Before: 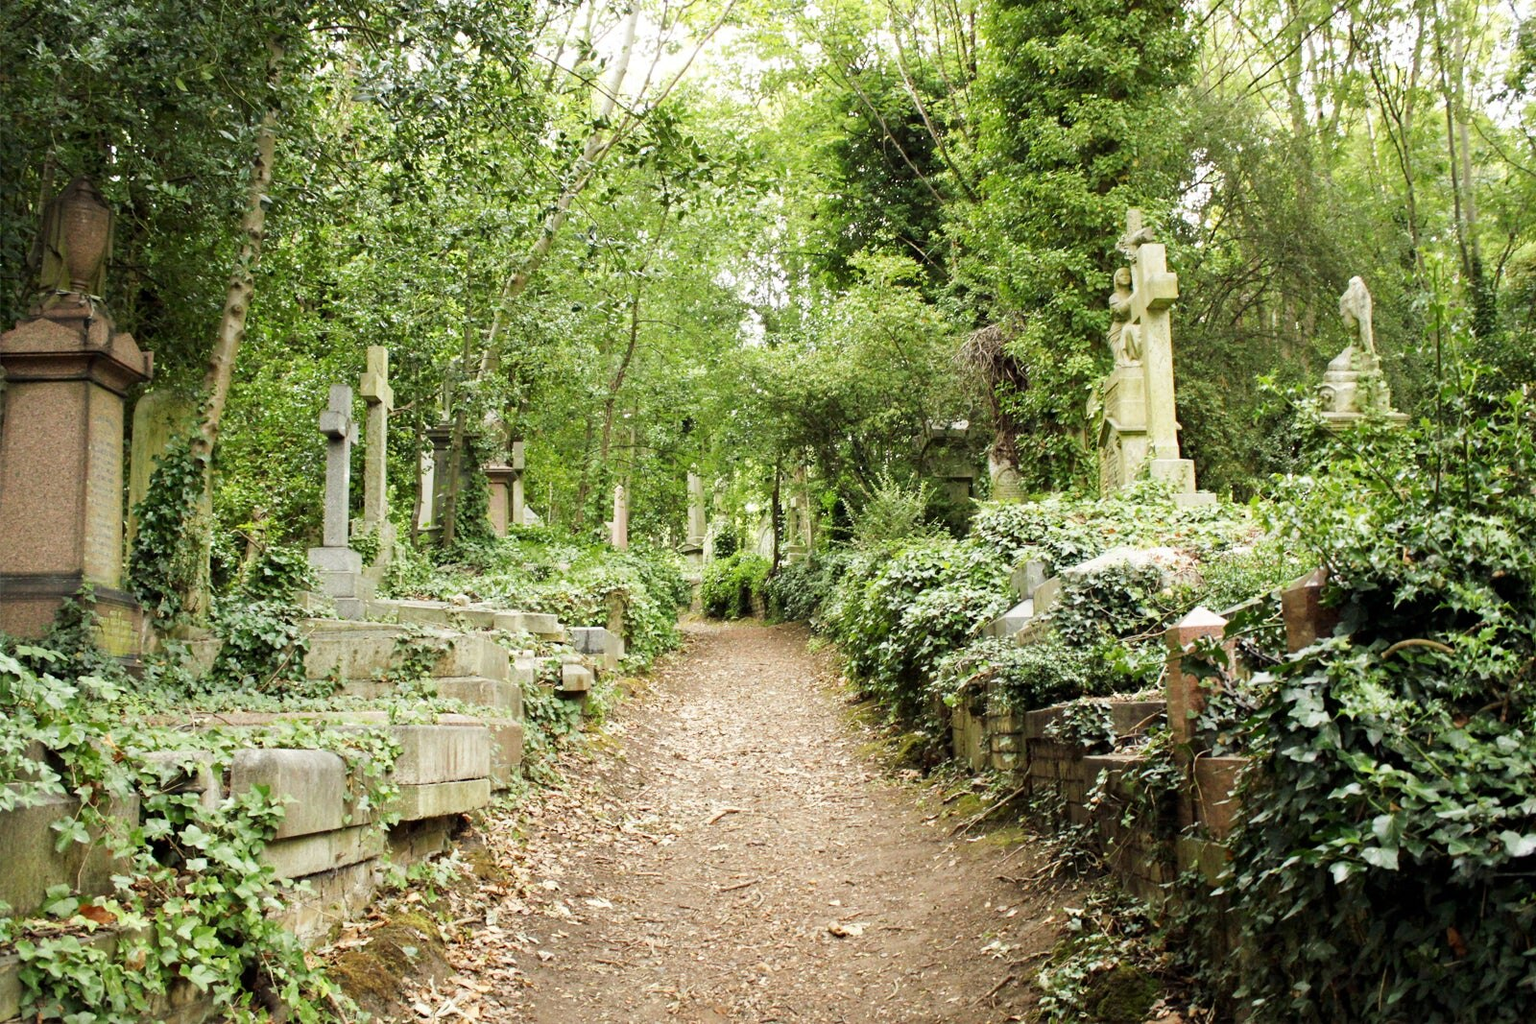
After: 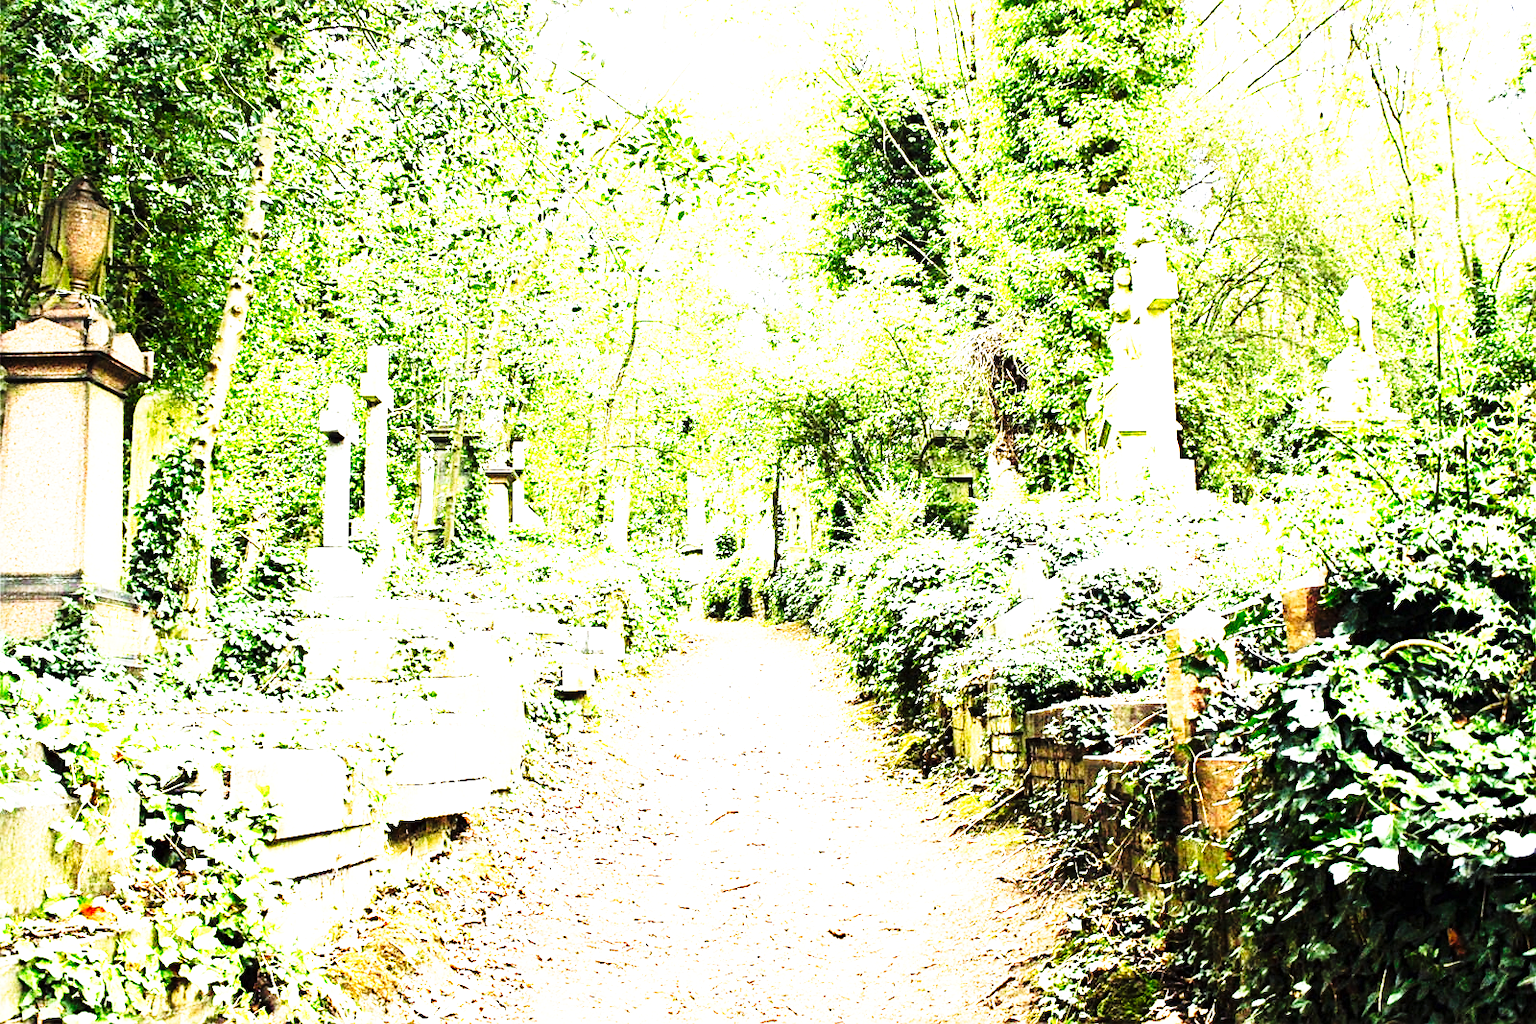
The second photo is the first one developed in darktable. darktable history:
tone curve: curves: ch0 [(0, 0) (0.003, 0.003) (0.011, 0.006) (0.025, 0.012) (0.044, 0.02) (0.069, 0.023) (0.1, 0.029) (0.136, 0.037) (0.177, 0.058) (0.224, 0.084) (0.277, 0.137) (0.335, 0.209) (0.399, 0.336) (0.468, 0.478) (0.543, 0.63) (0.623, 0.789) (0.709, 0.903) (0.801, 0.967) (0.898, 0.987) (1, 1)], preserve colors none
exposure: exposure 2 EV, compensate exposure bias true, compensate highlight preservation false
sharpen: on, module defaults
white balance: red 0.954, blue 1.079
contrast brightness saturation: saturation -0.05
